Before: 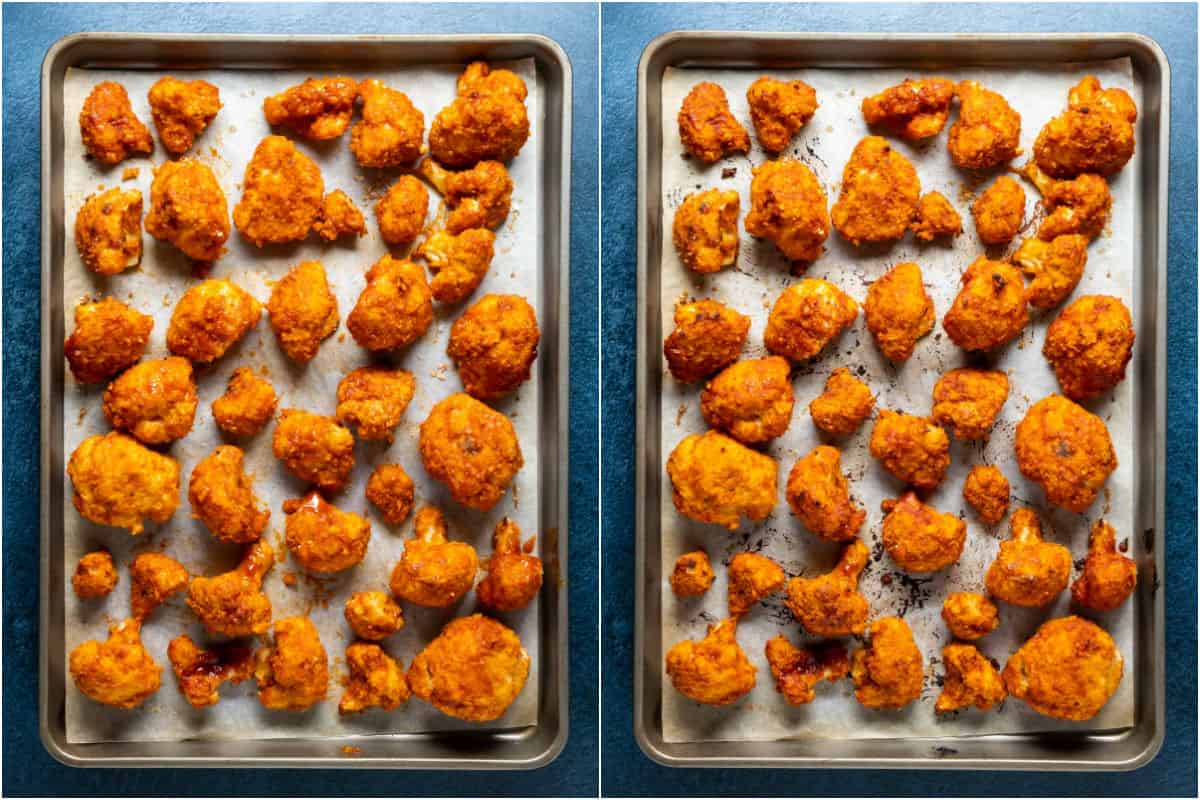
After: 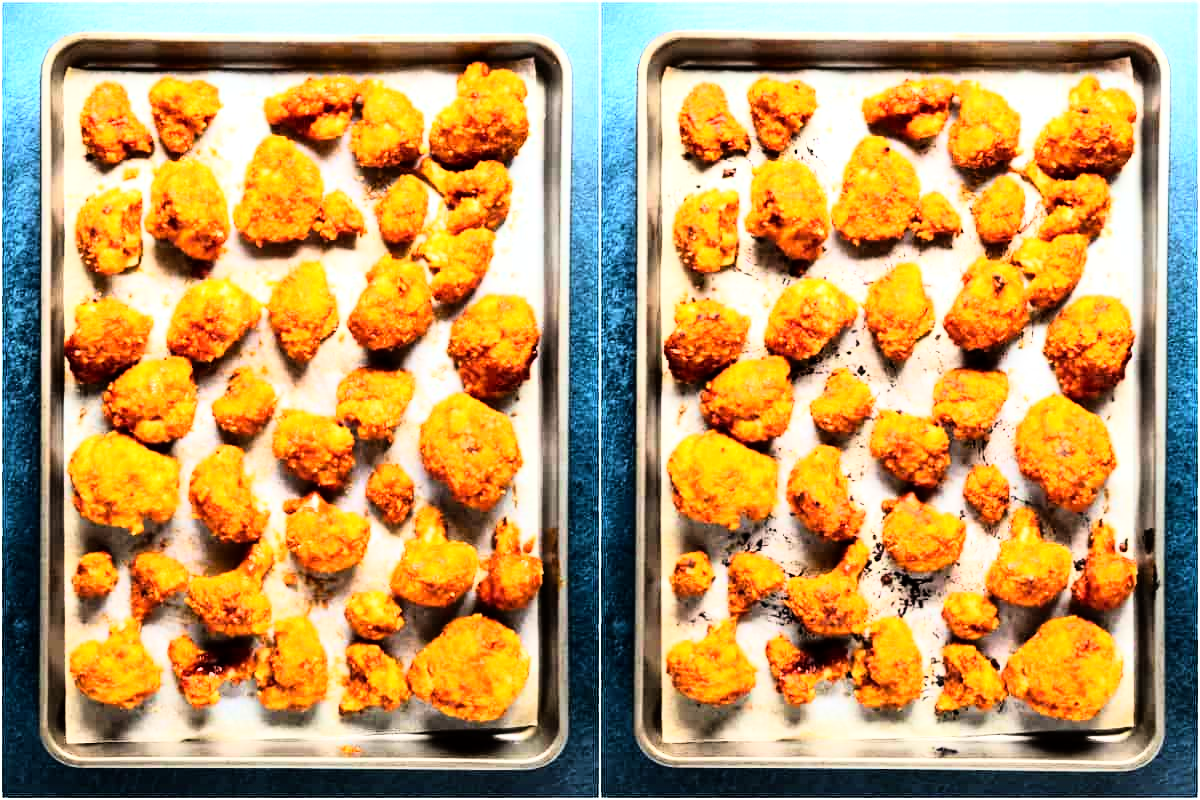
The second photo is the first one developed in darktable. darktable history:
rgb curve: curves: ch0 [(0, 0) (0.21, 0.15) (0.24, 0.21) (0.5, 0.75) (0.75, 0.96) (0.89, 0.99) (1, 1)]; ch1 [(0, 0.02) (0.21, 0.13) (0.25, 0.2) (0.5, 0.67) (0.75, 0.9) (0.89, 0.97) (1, 1)]; ch2 [(0, 0.02) (0.21, 0.13) (0.25, 0.2) (0.5, 0.67) (0.75, 0.9) (0.89, 0.97) (1, 1)], compensate middle gray true
exposure: black level correction 0.001, exposure 0.5 EV, compensate exposure bias true, compensate highlight preservation false
color balance: on, module defaults
